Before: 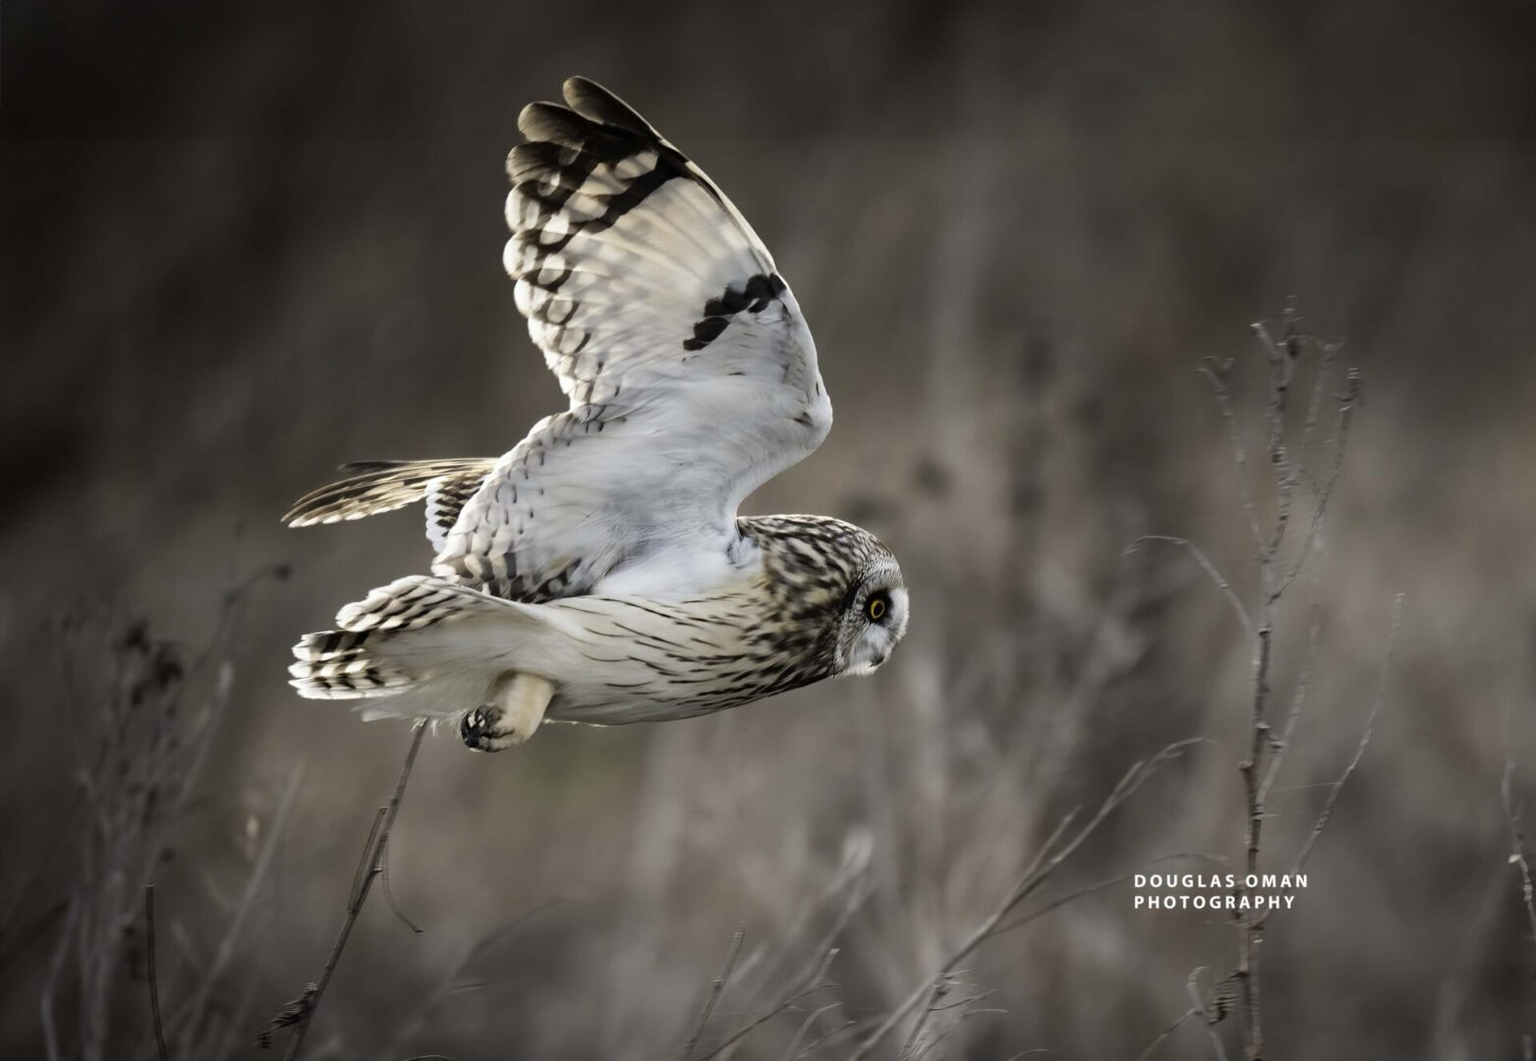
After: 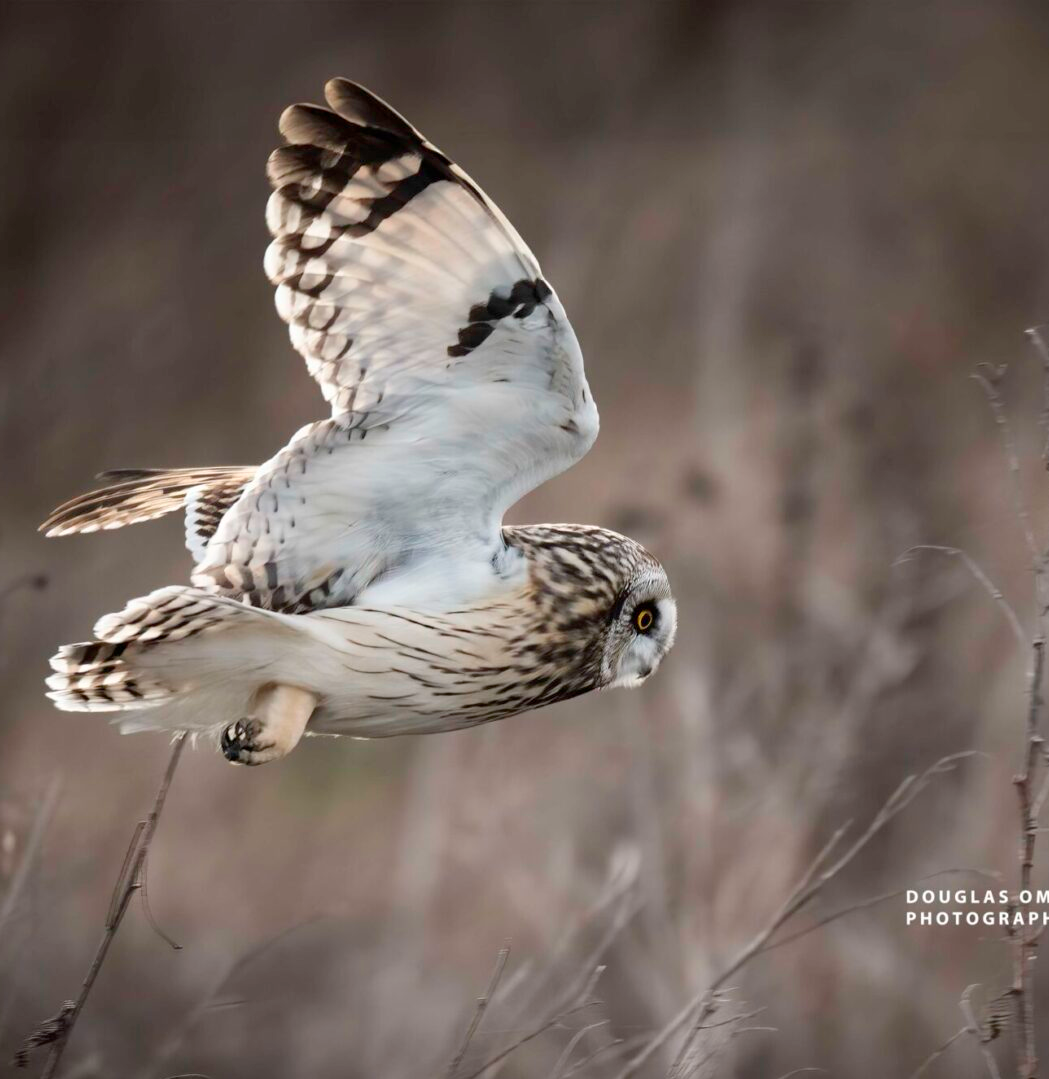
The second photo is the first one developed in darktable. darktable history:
crop and rotate: left 15.948%, right 16.922%
